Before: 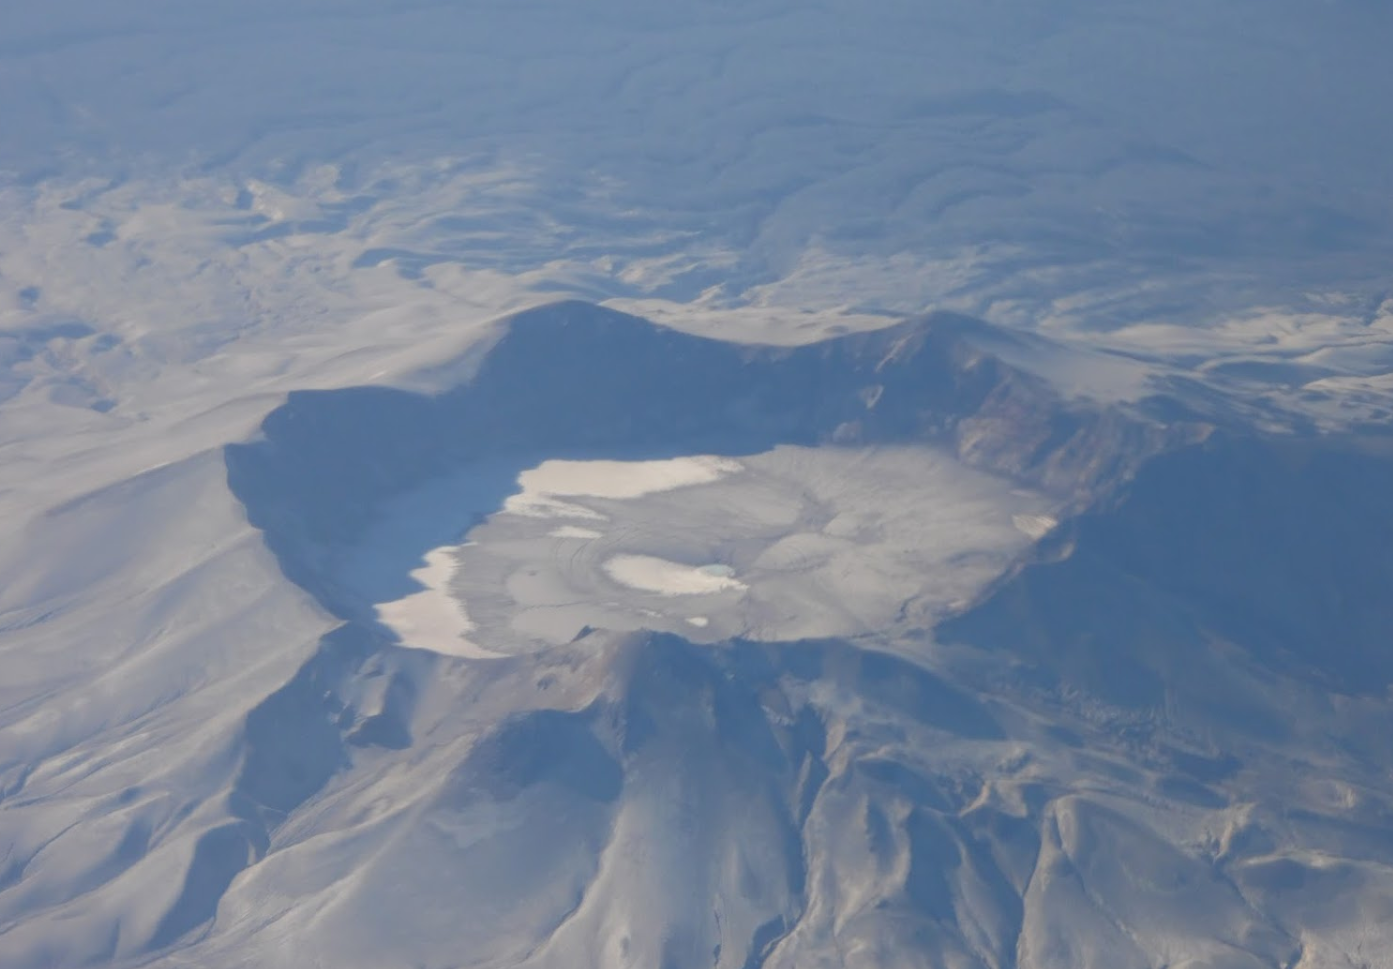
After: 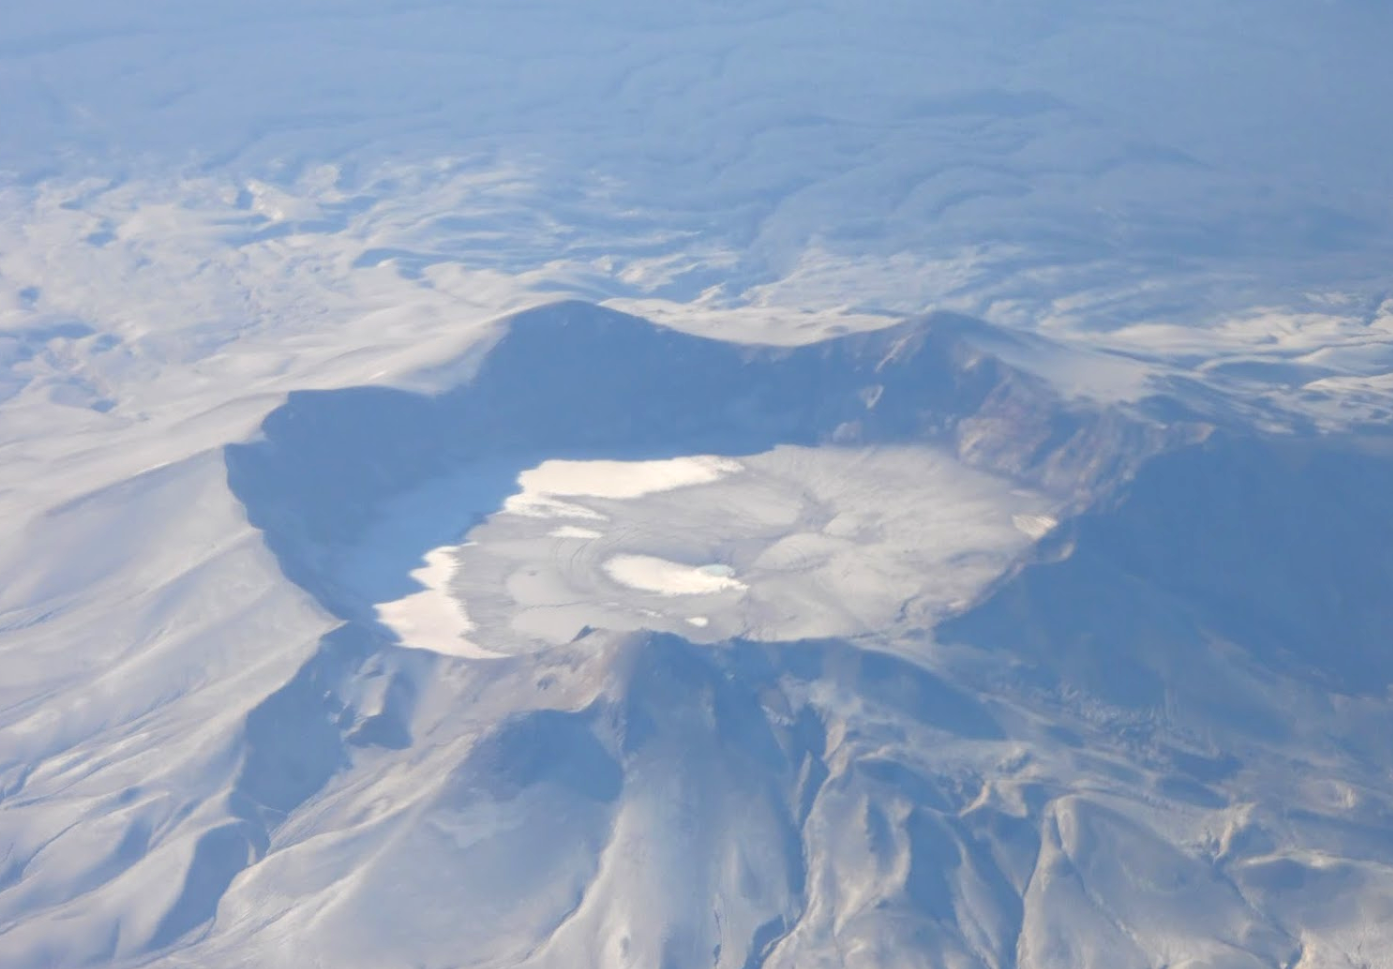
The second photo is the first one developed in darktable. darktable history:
exposure: exposure 0.656 EV, compensate highlight preservation false
